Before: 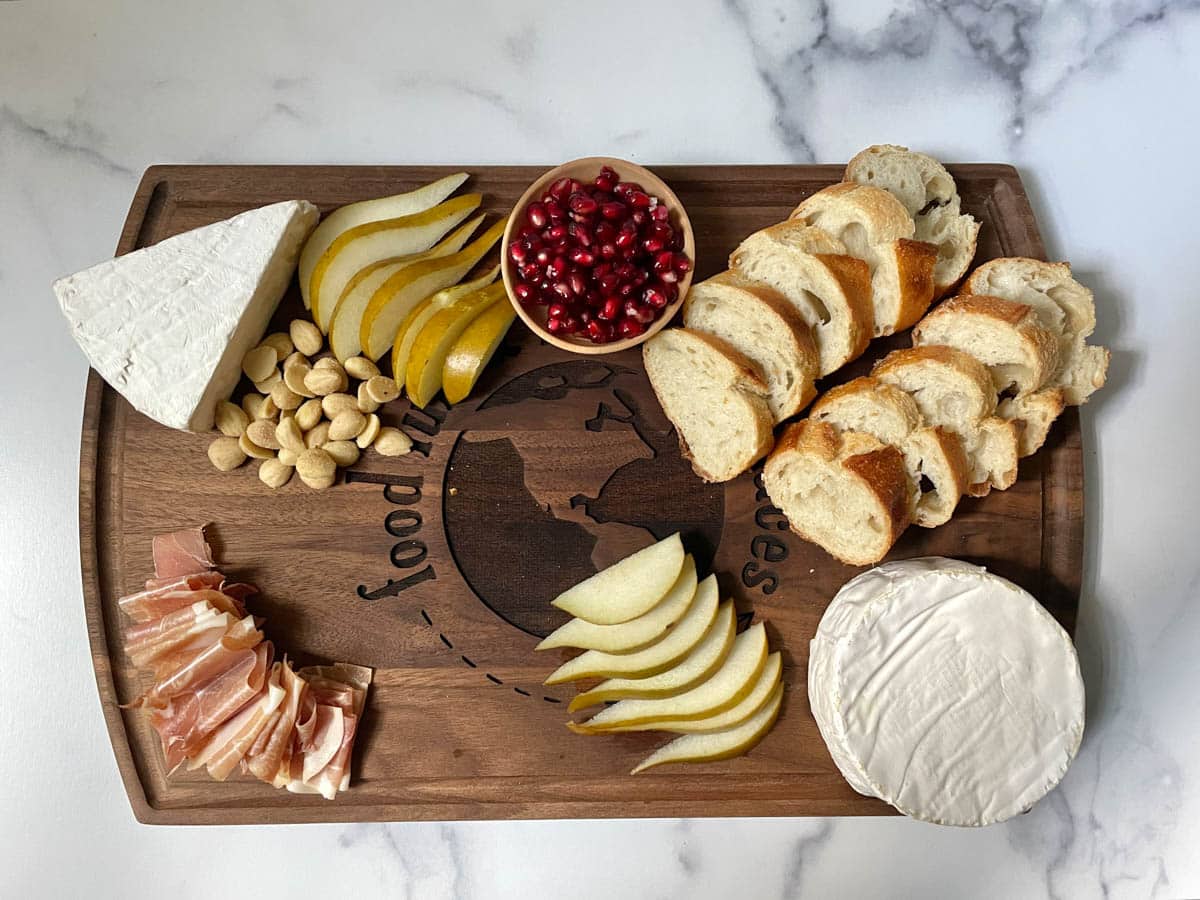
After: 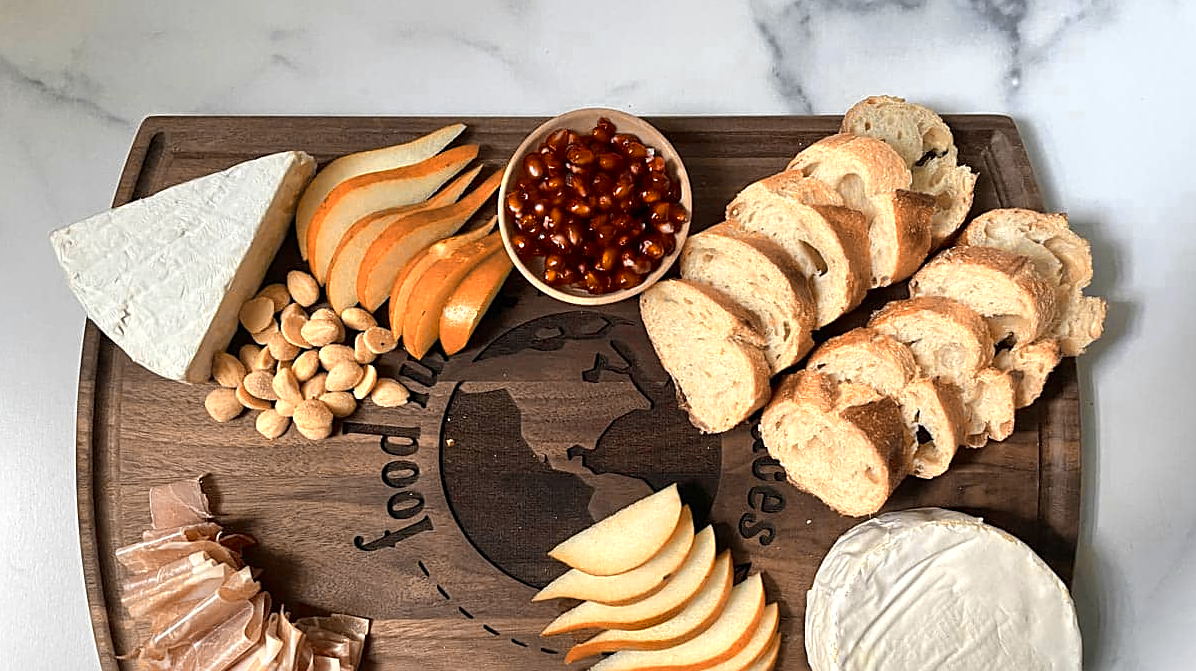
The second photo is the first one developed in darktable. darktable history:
crop: left 0.305%, top 5.494%, bottom 19.923%
color zones: curves: ch0 [(0.009, 0.528) (0.136, 0.6) (0.255, 0.586) (0.39, 0.528) (0.522, 0.584) (0.686, 0.736) (0.849, 0.561)]; ch1 [(0.045, 0.781) (0.14, 0.416) (0.257, 0.695) (0.442, 0.032) (0.738, 0.338) (0.818, 0.632) (0.891, 0.741) (1, 0.704)]; ch2 [(0, 0.667) (0.141, 0.52) (0.26, 0.37) (0.474, 0.432) (0.743, 0.286)]
sharpen: on, module defaults
